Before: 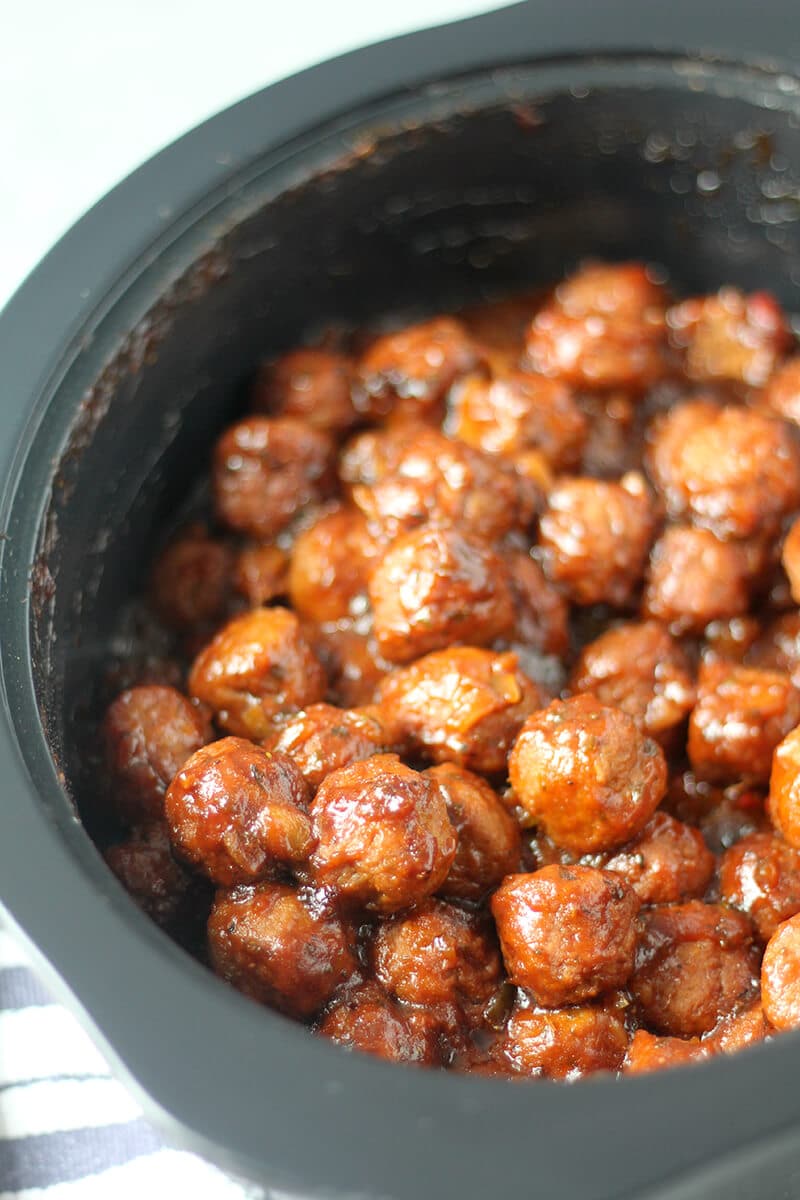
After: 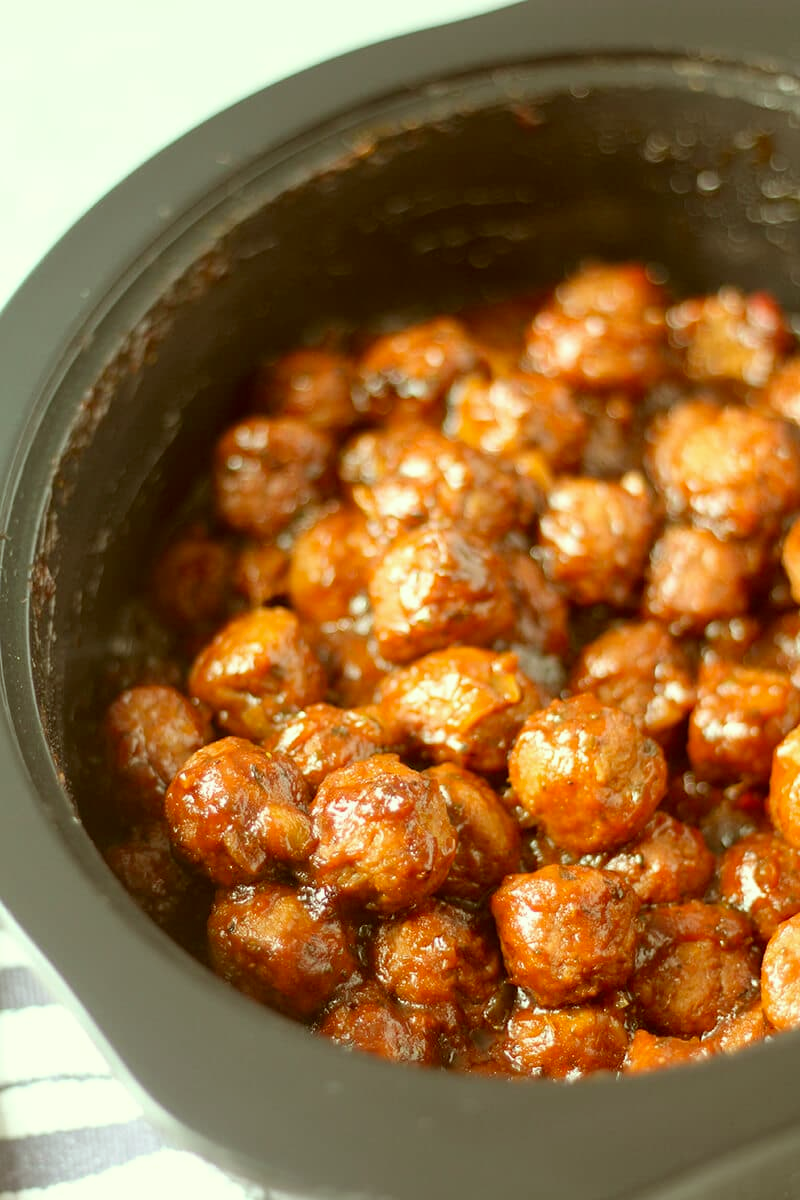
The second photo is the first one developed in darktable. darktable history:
base curve: preserve colors none
color correction: highlights a* -5.56, highlights b* 9.8, shadows a* 9.57, shadows b* 24.77
